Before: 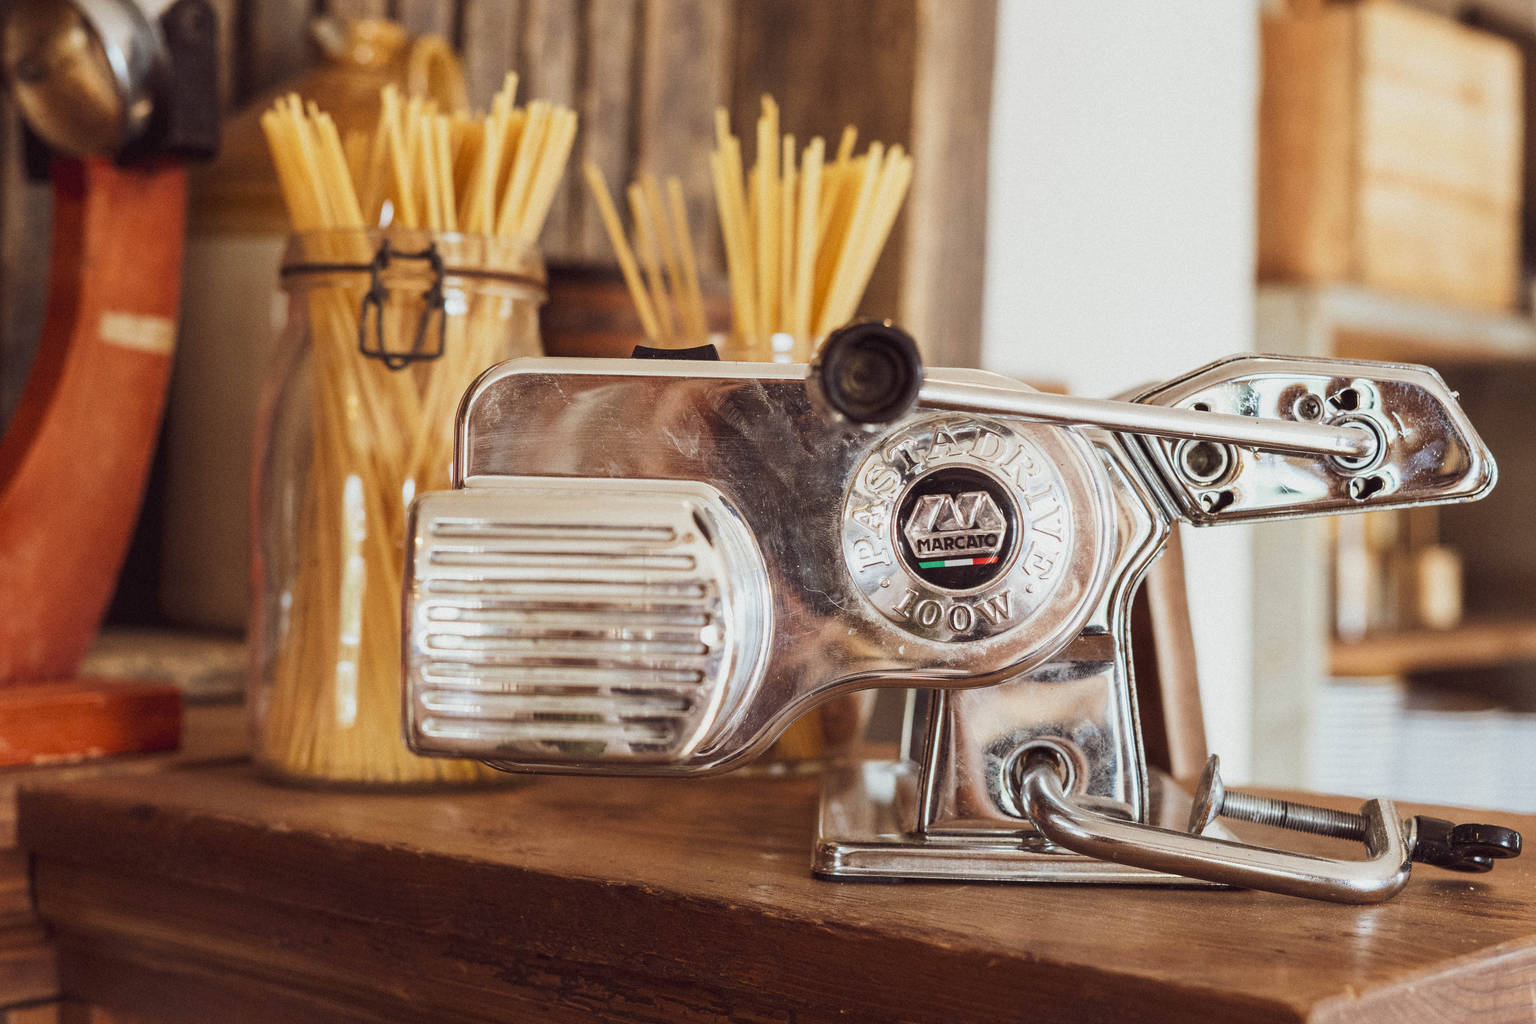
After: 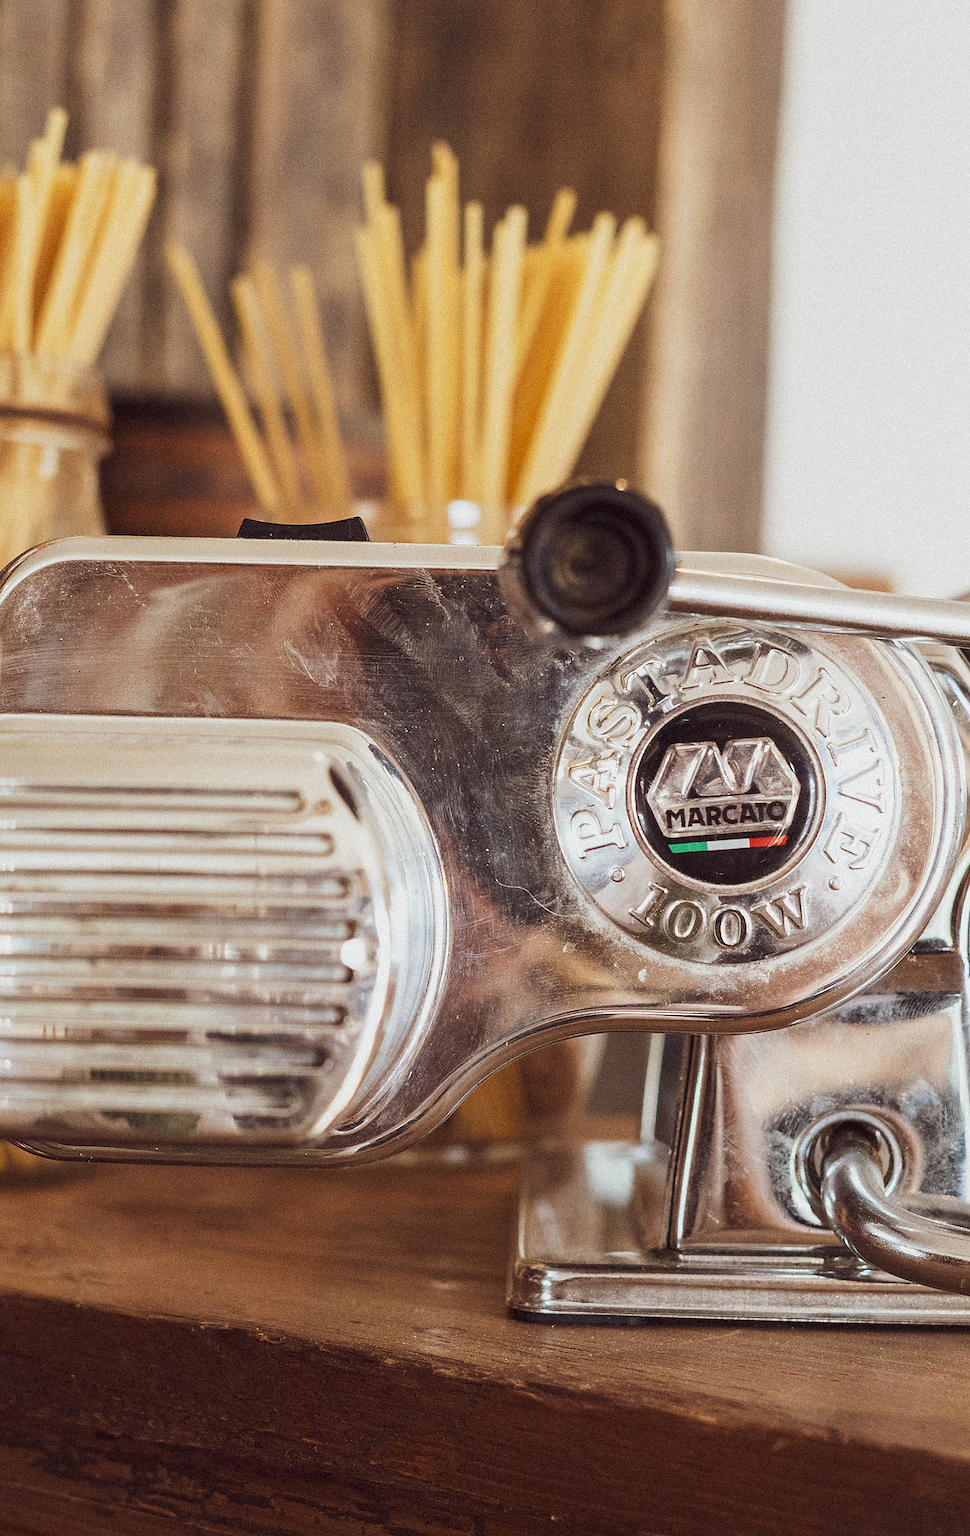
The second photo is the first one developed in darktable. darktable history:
crop: left 30.829%, right 27.055%
sharpen: on, module defaults
color correction: highlights b* 0.045, saturation 0.988
